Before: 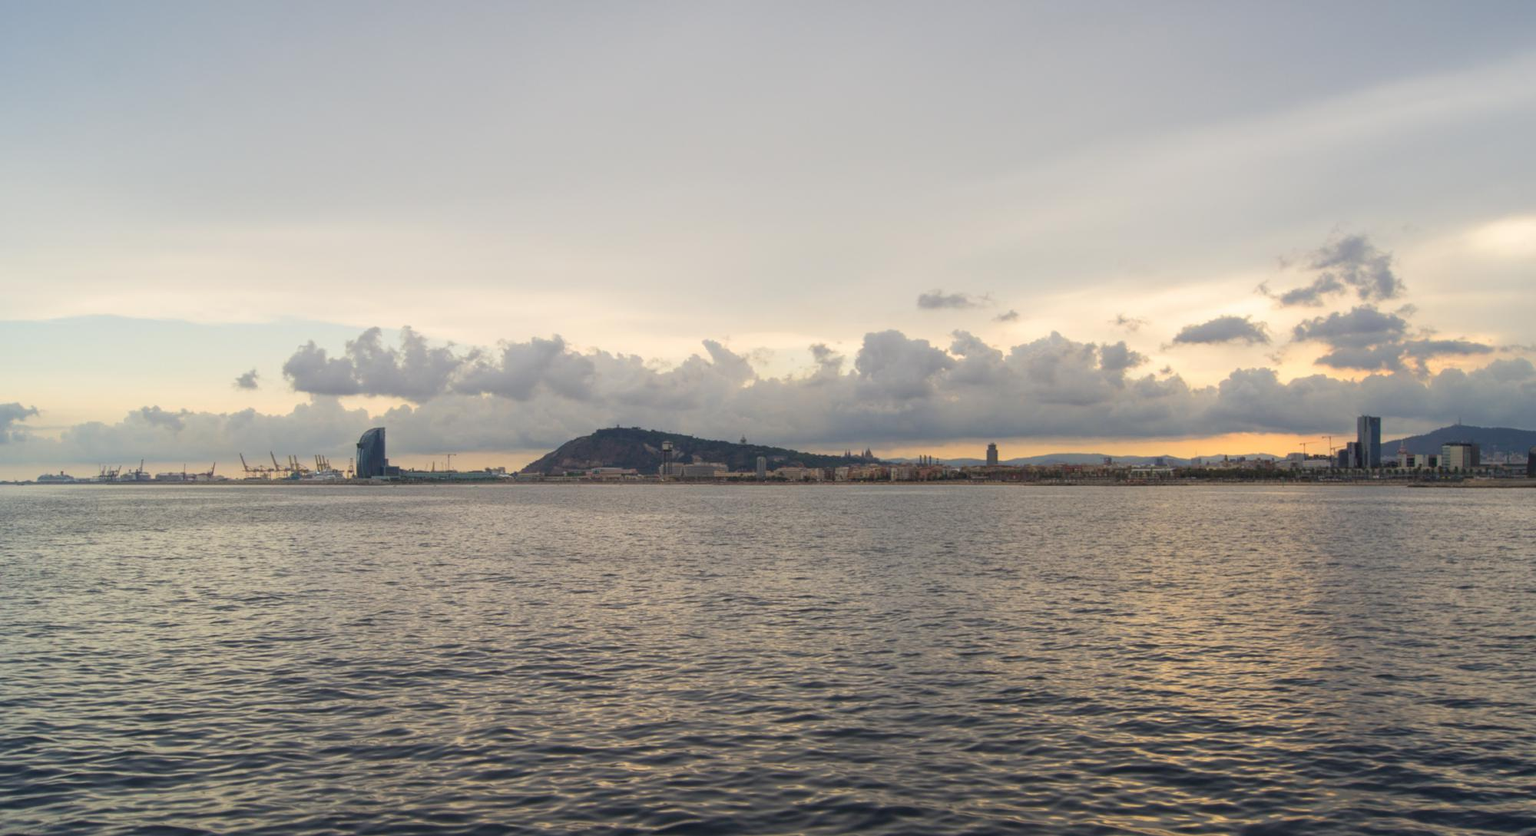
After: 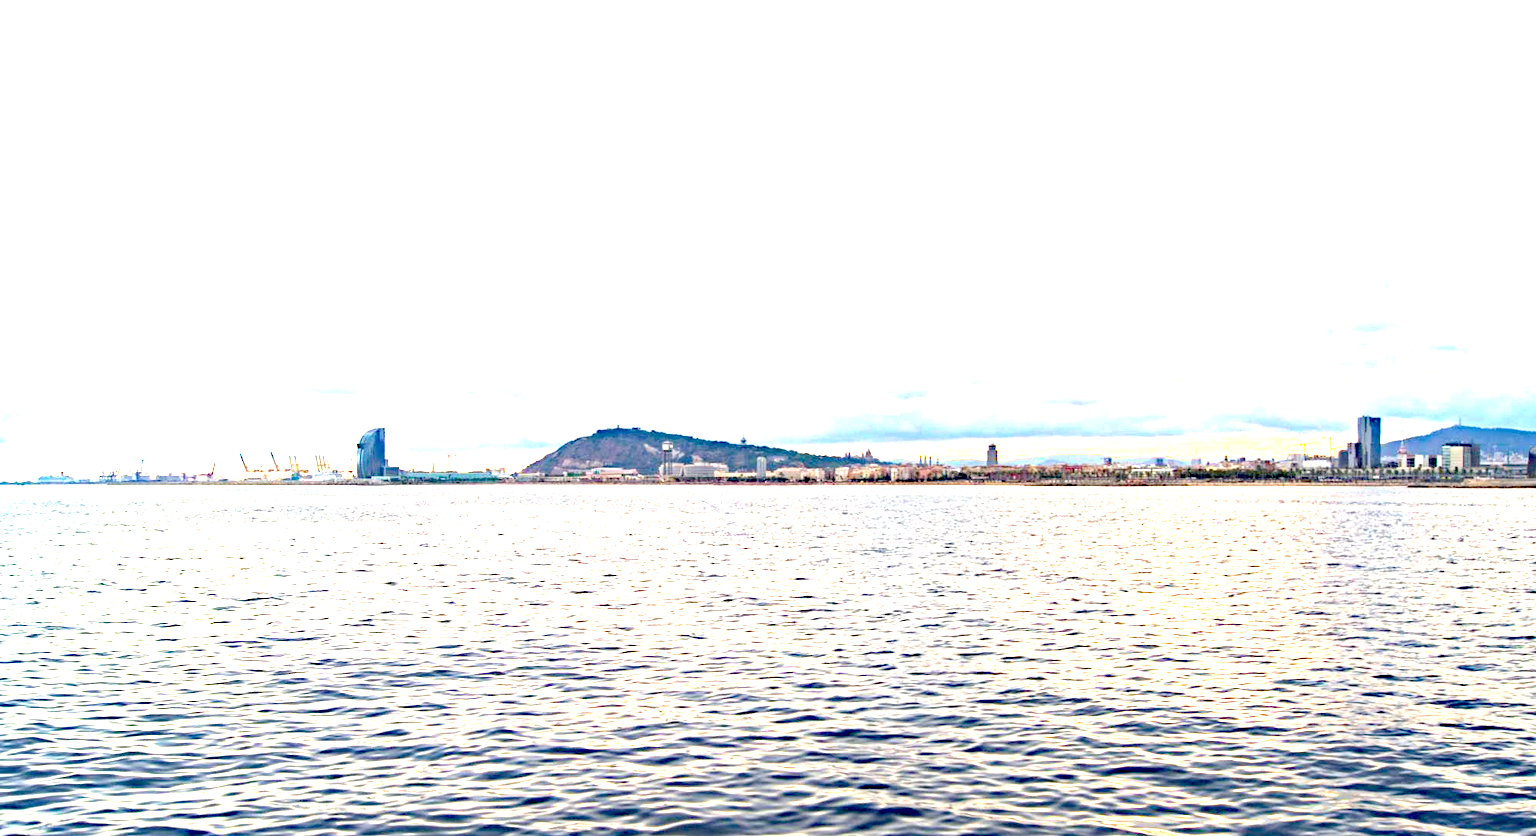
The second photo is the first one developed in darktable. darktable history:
haze removal: strength 0.53, distance 0.925, compatibility mode true, adaptive false
exposure: exposure 3 EV, compensate highlight preservation false
